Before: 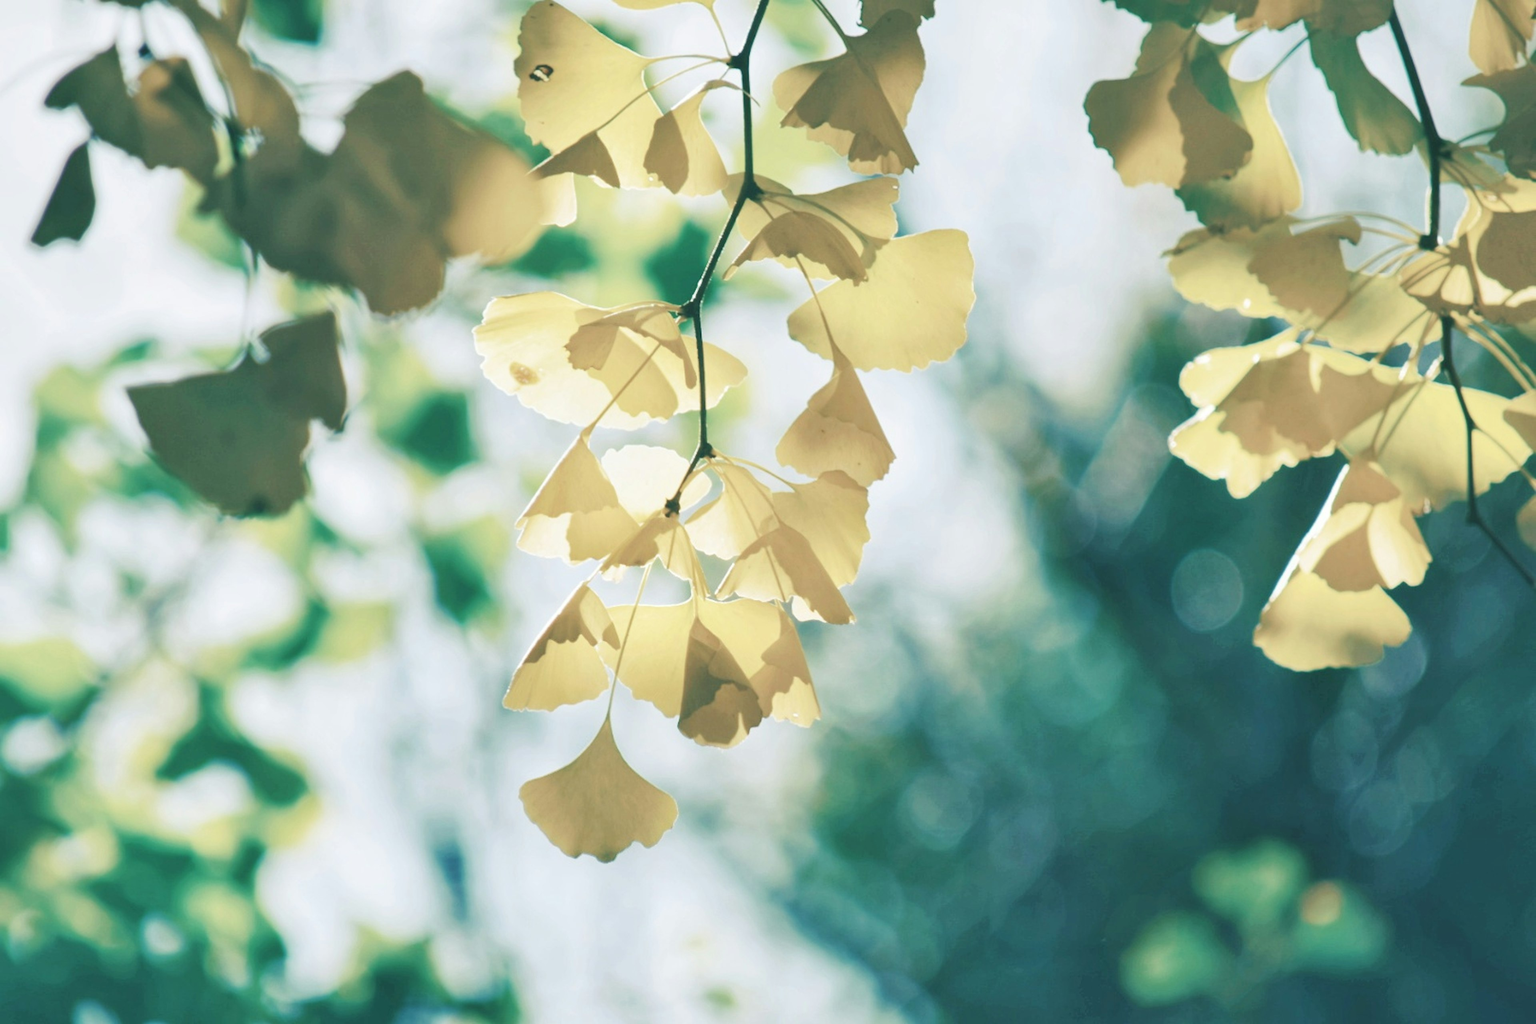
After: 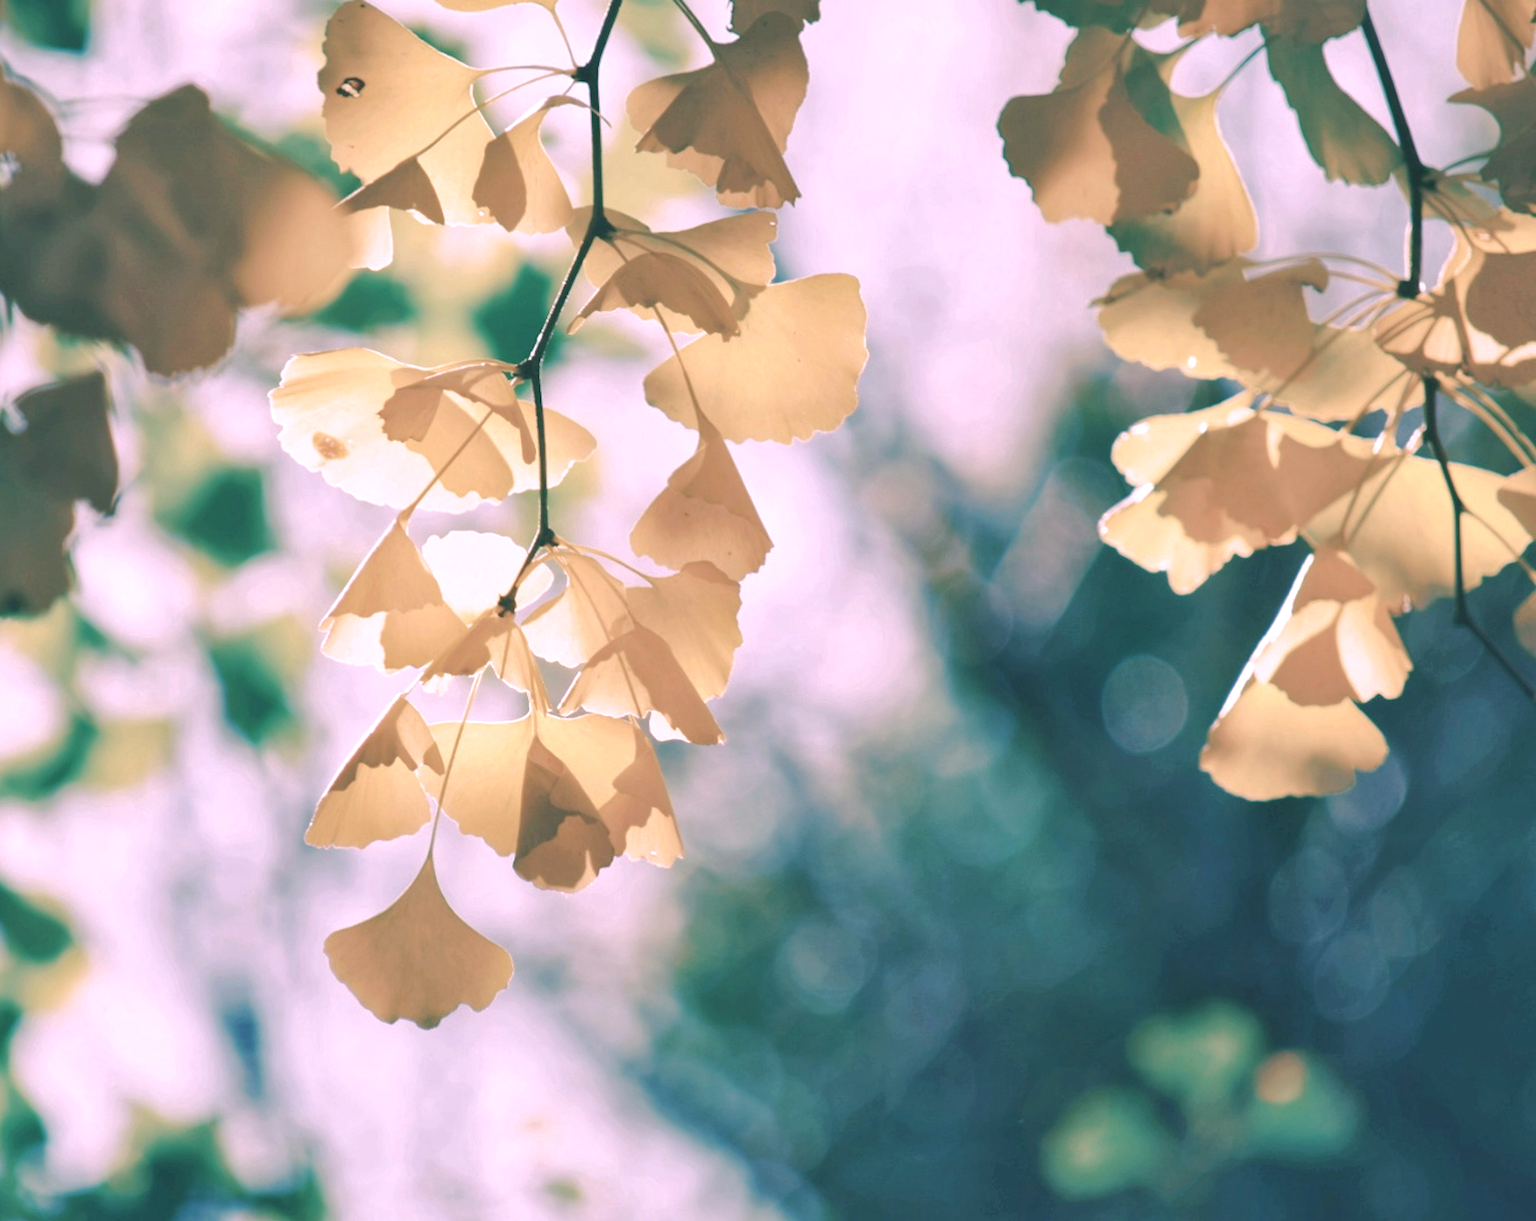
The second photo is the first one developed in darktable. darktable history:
white balance: red 1.188, blue 1.11
rgb curve: curves: ch0 [(0, 0) (0.175, 0.154) (0.785, 0.663) (1, 1)]
crop: left 16.145%
